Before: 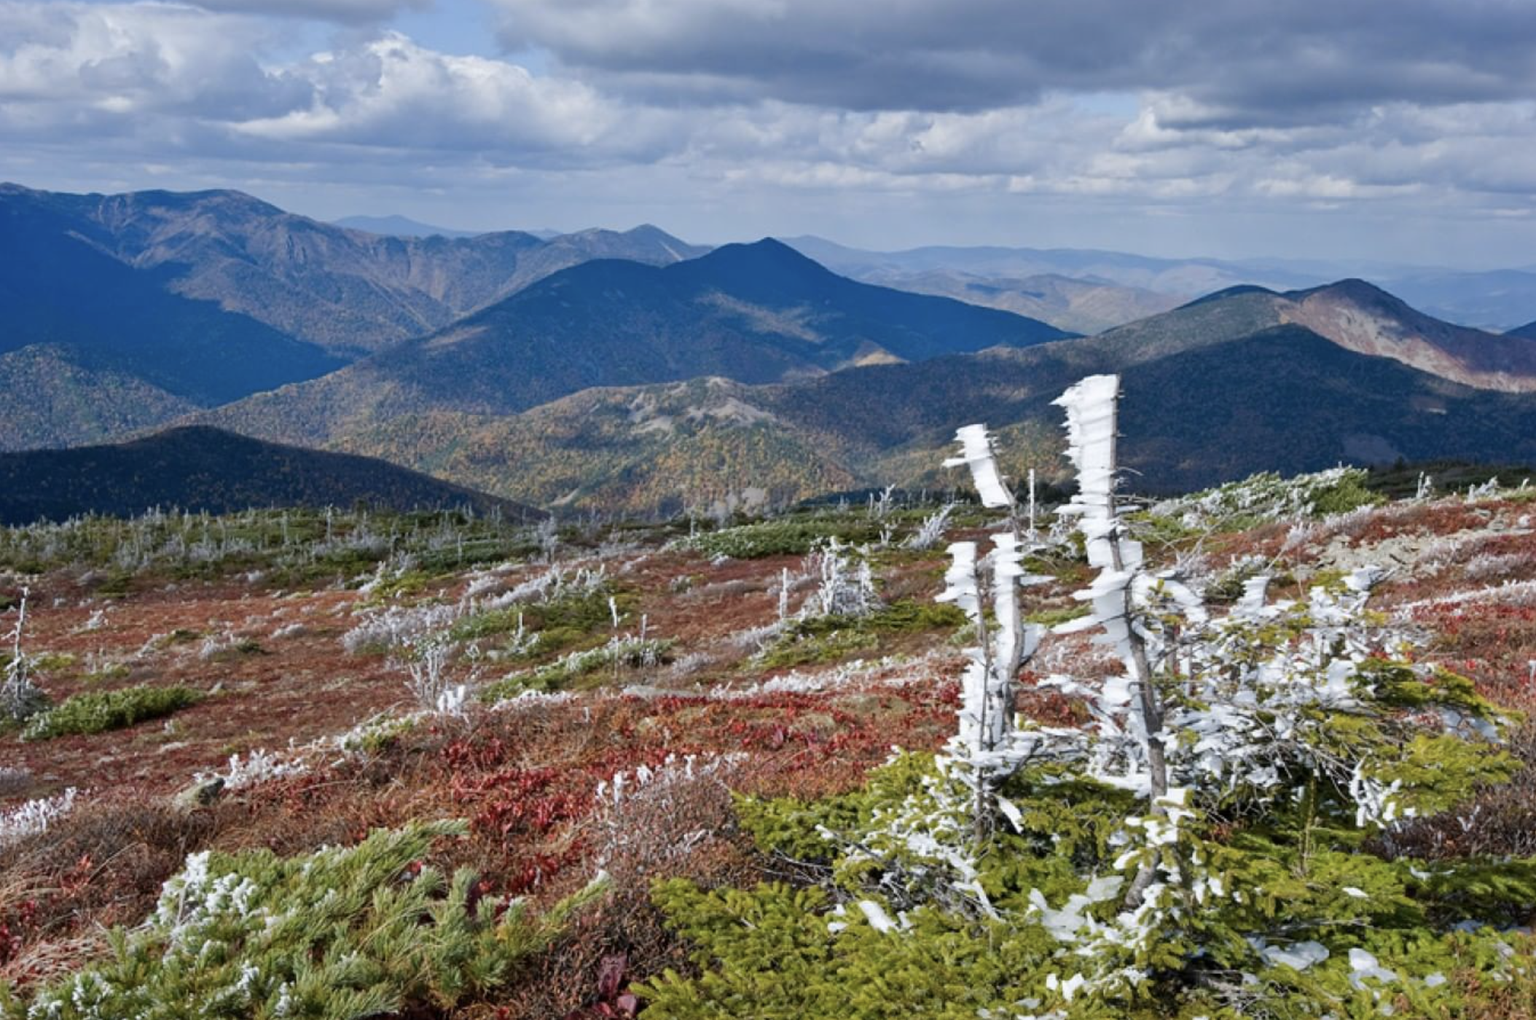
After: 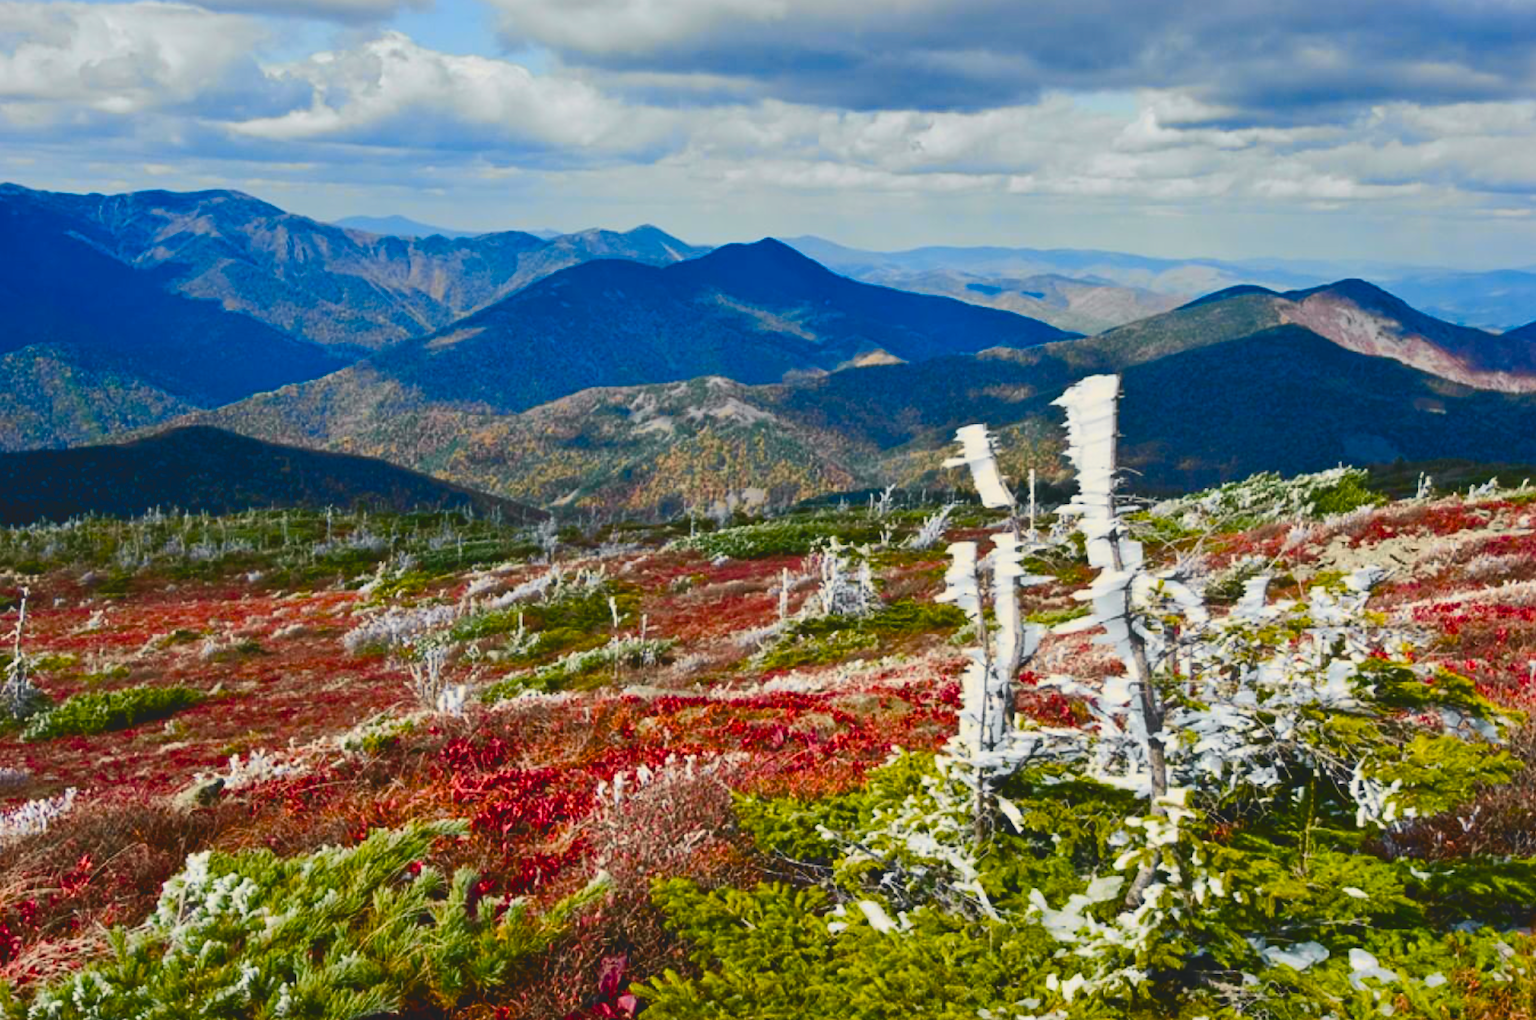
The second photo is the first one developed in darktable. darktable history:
color balance rgb: power › luminance -14.859%, highlights gain › chroma 2.989%, highlights gain › hue 75.57°, linear chroma grading › global chroma 15.059%, perceptual saturation grading › global saturation 20%, perceptual saturation grading › highlights -14.318%, perceptual saturation grading › shadows 50.003%
tone curve: curves: ch0 [(0, 0.11) (0.181, 0.223) (0.405, 0.46) (0.456, 0.528) (0.634, 0.728) (0.877, 0.89) (0.984, 0.935)]; ch1 [(0, 0.052) (0.443, 0.43) (0.492, 0.485) (0.566, 0.579) (0.595, 0.625) (0.608, 0.654) (0.65, 0.708) (1, 0.961)]; ch2 [(0, 0) (0.33, 0.301) (0.421, 0.443) (0.447, 0.489) (0.495, 0.492) (0.537, 0.57) (0.586, 0.591) (0.663, 0.686) (1, 1)], color space Lab, independent channels, preserve colors none
tone equalizer: edges refinement/feathering 500, mask exposure compensation -1.57 EV, preserve details no
